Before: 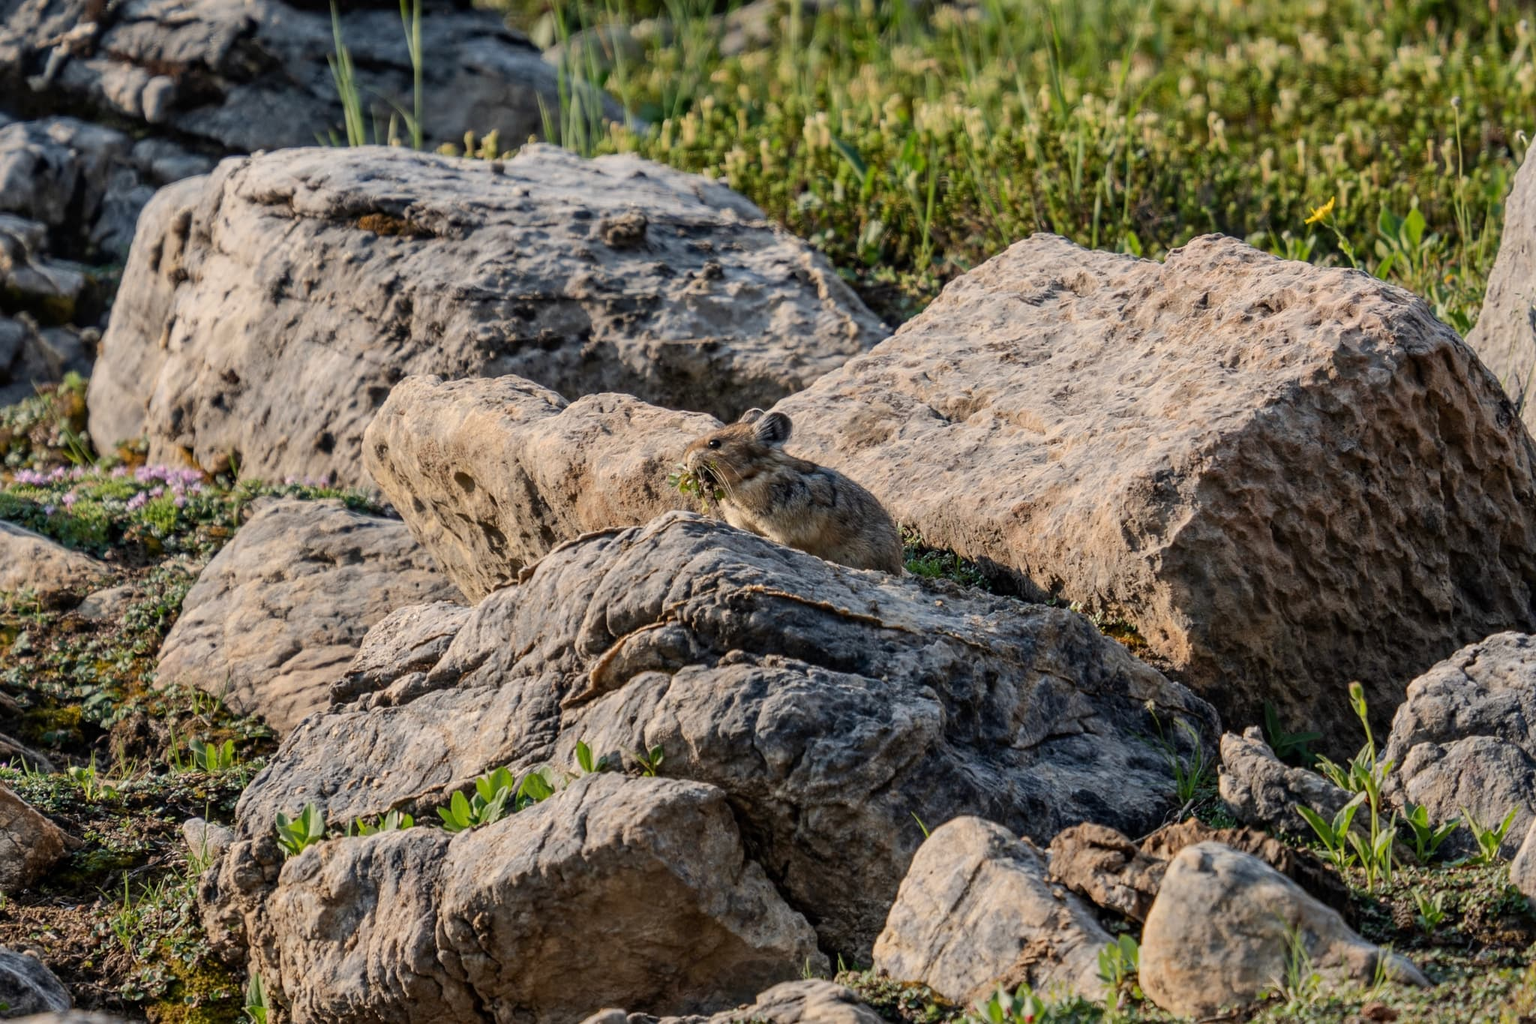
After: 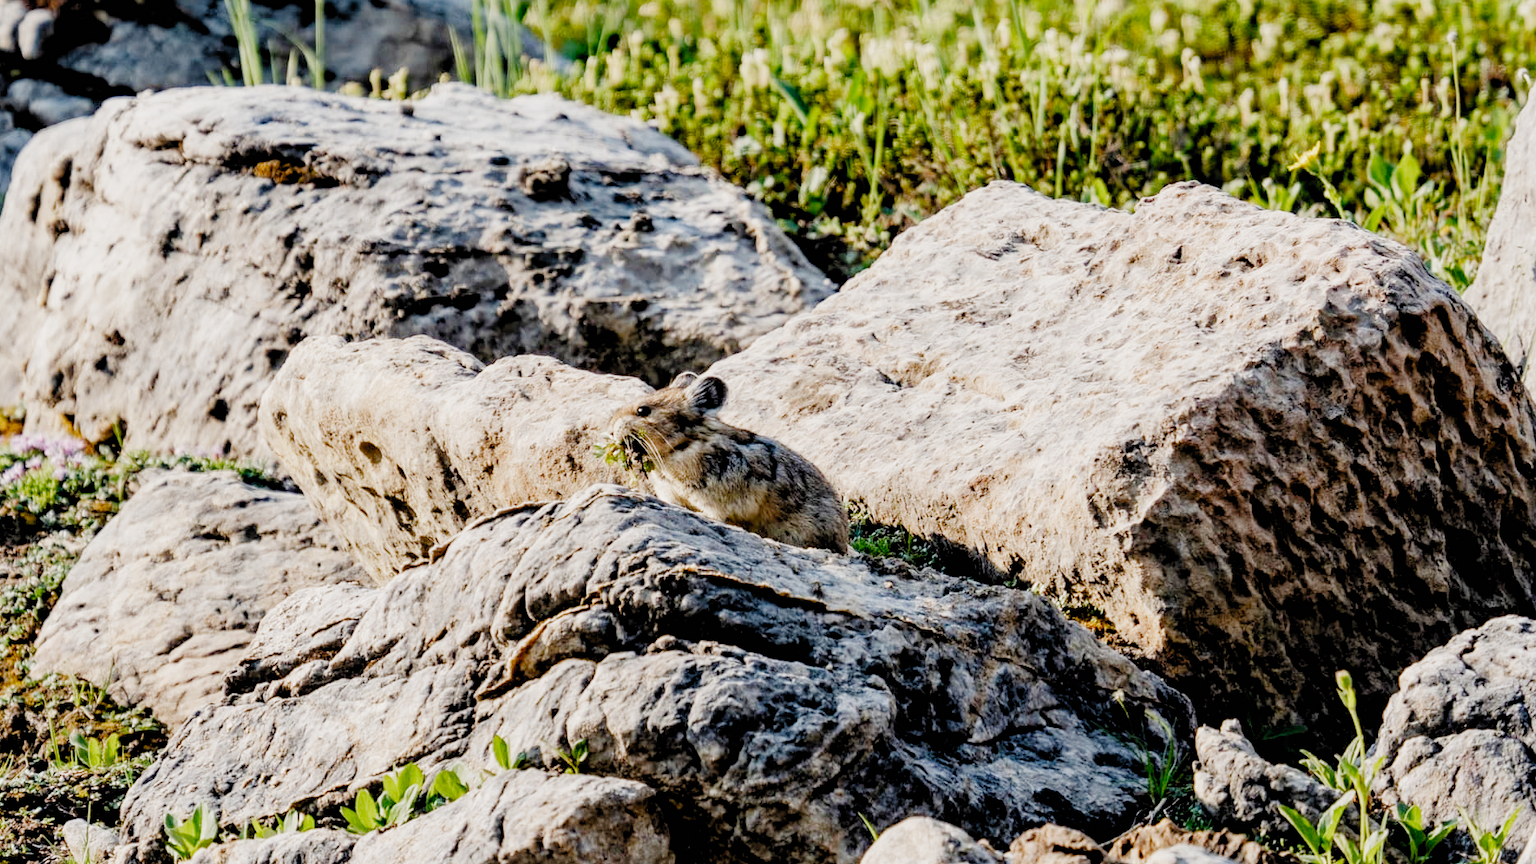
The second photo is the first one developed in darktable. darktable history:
filmic rgb: black relative exposure -2.85 EV, white relative exposure 4.56 EV, hardness 1.77, contrast 1.25, preserve chrominance no, color science v5 (2021)
exposure: exposure 1.137 EV, compensate highlight preservation false
crop: left 8.155%, top 6.611%, bottom 15.385%
